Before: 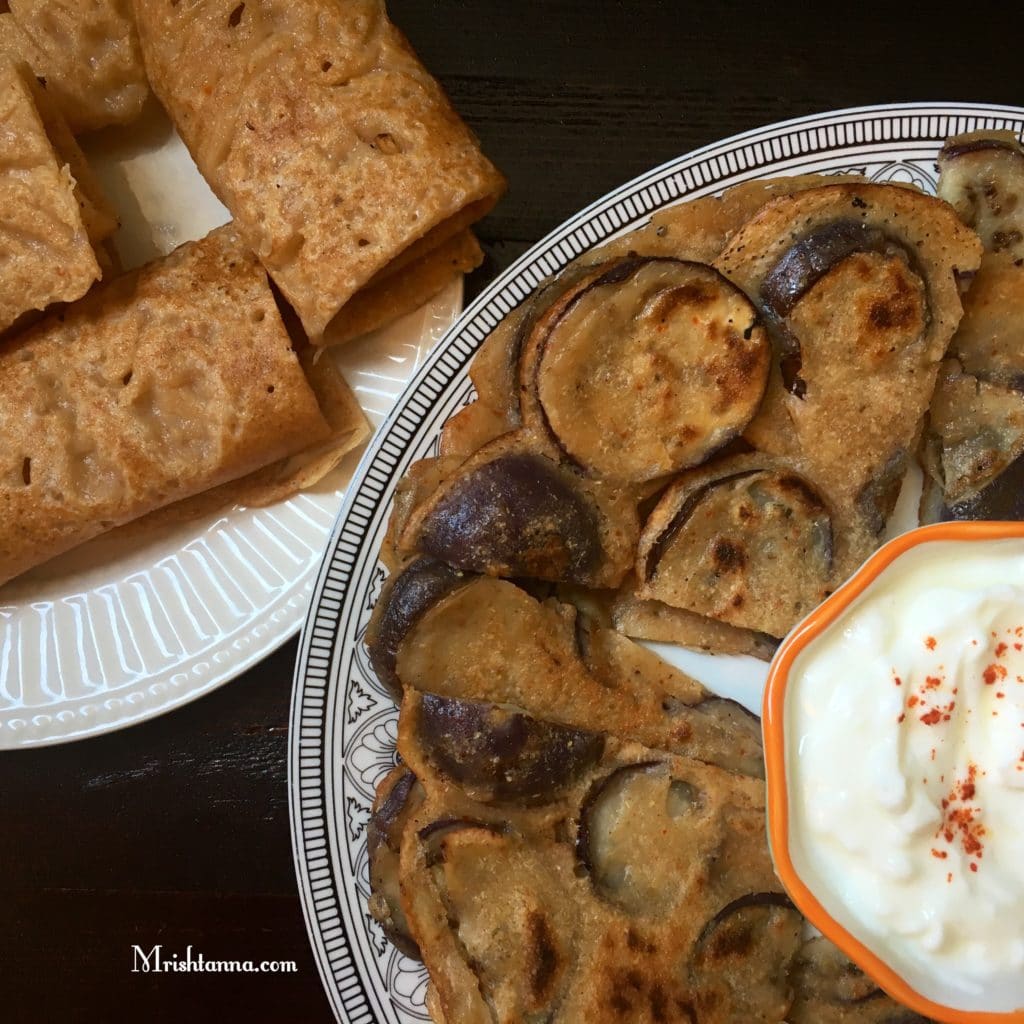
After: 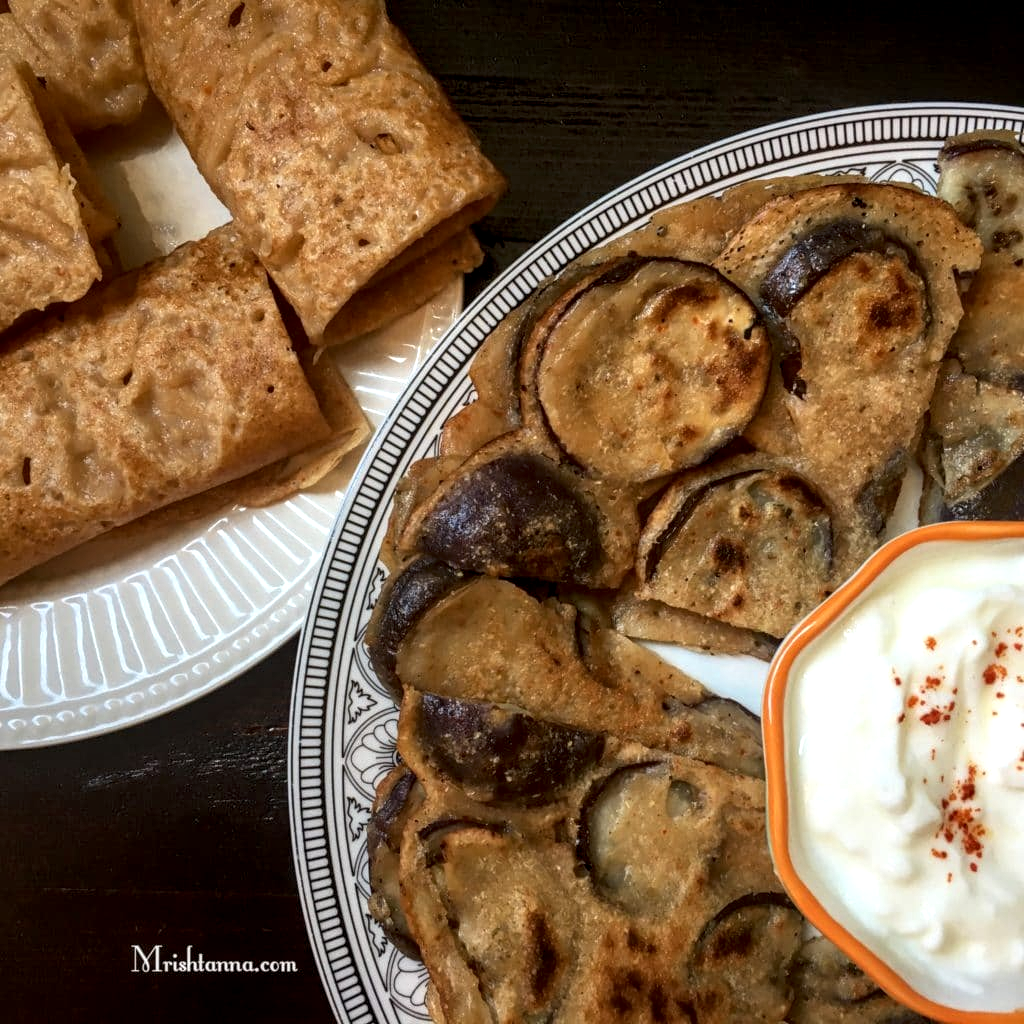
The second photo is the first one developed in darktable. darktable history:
local contrast: detail 150%
